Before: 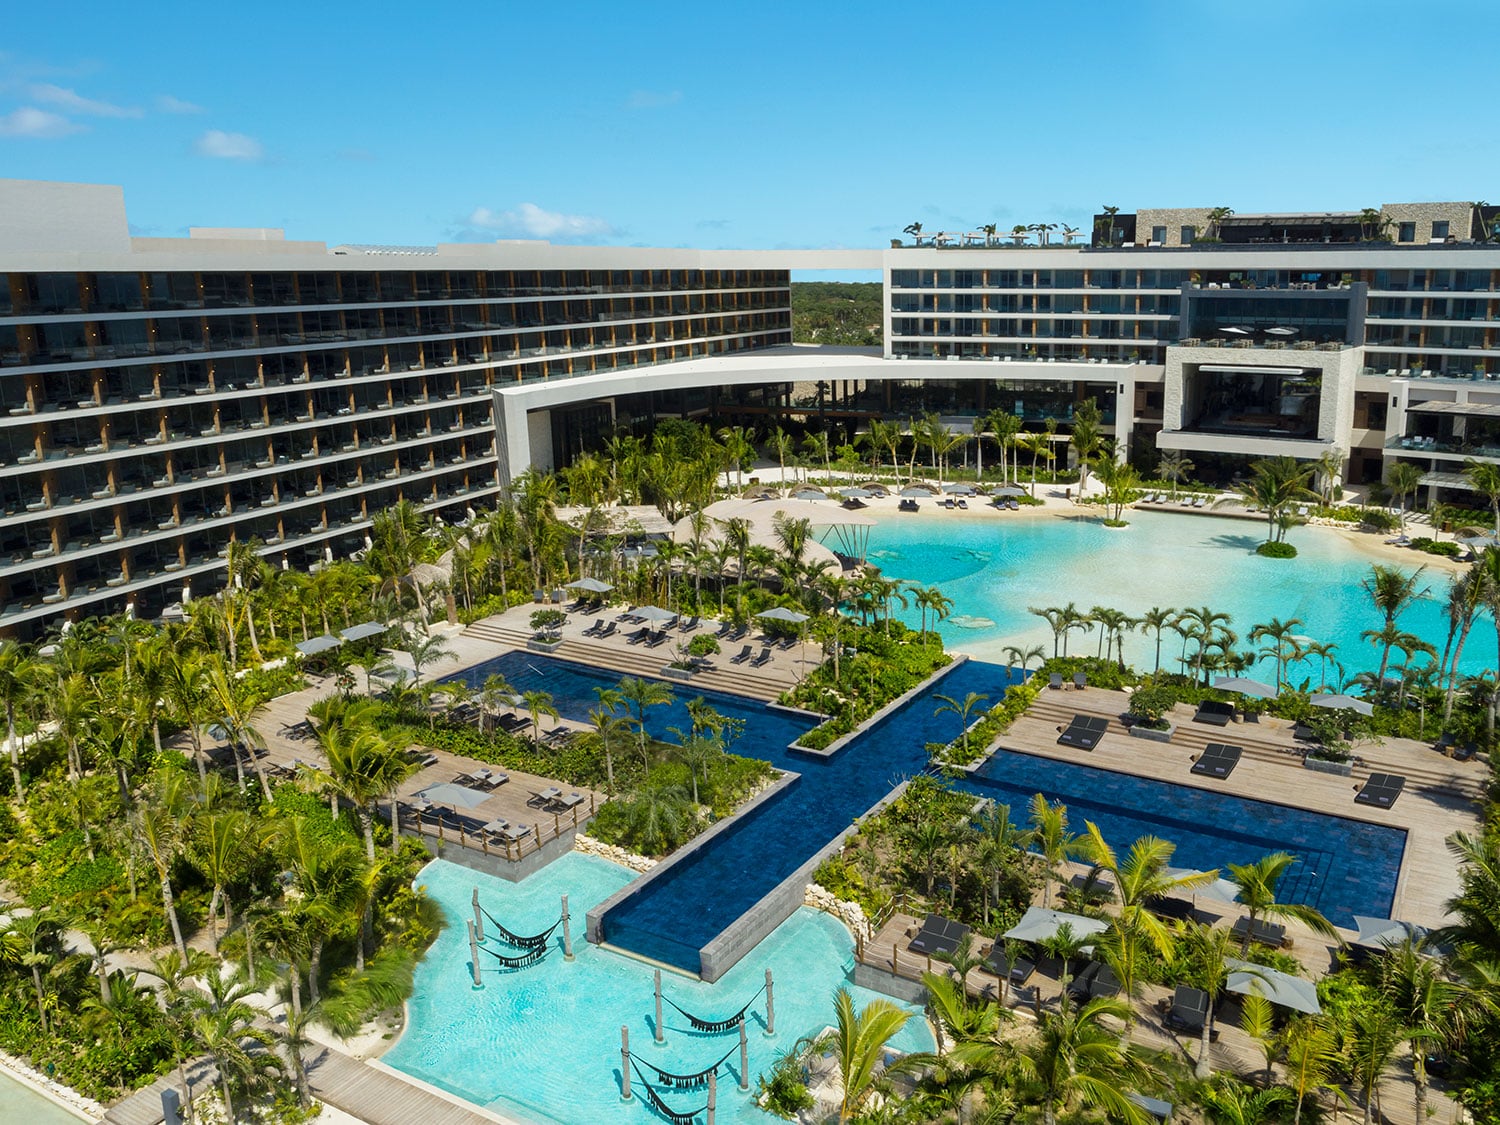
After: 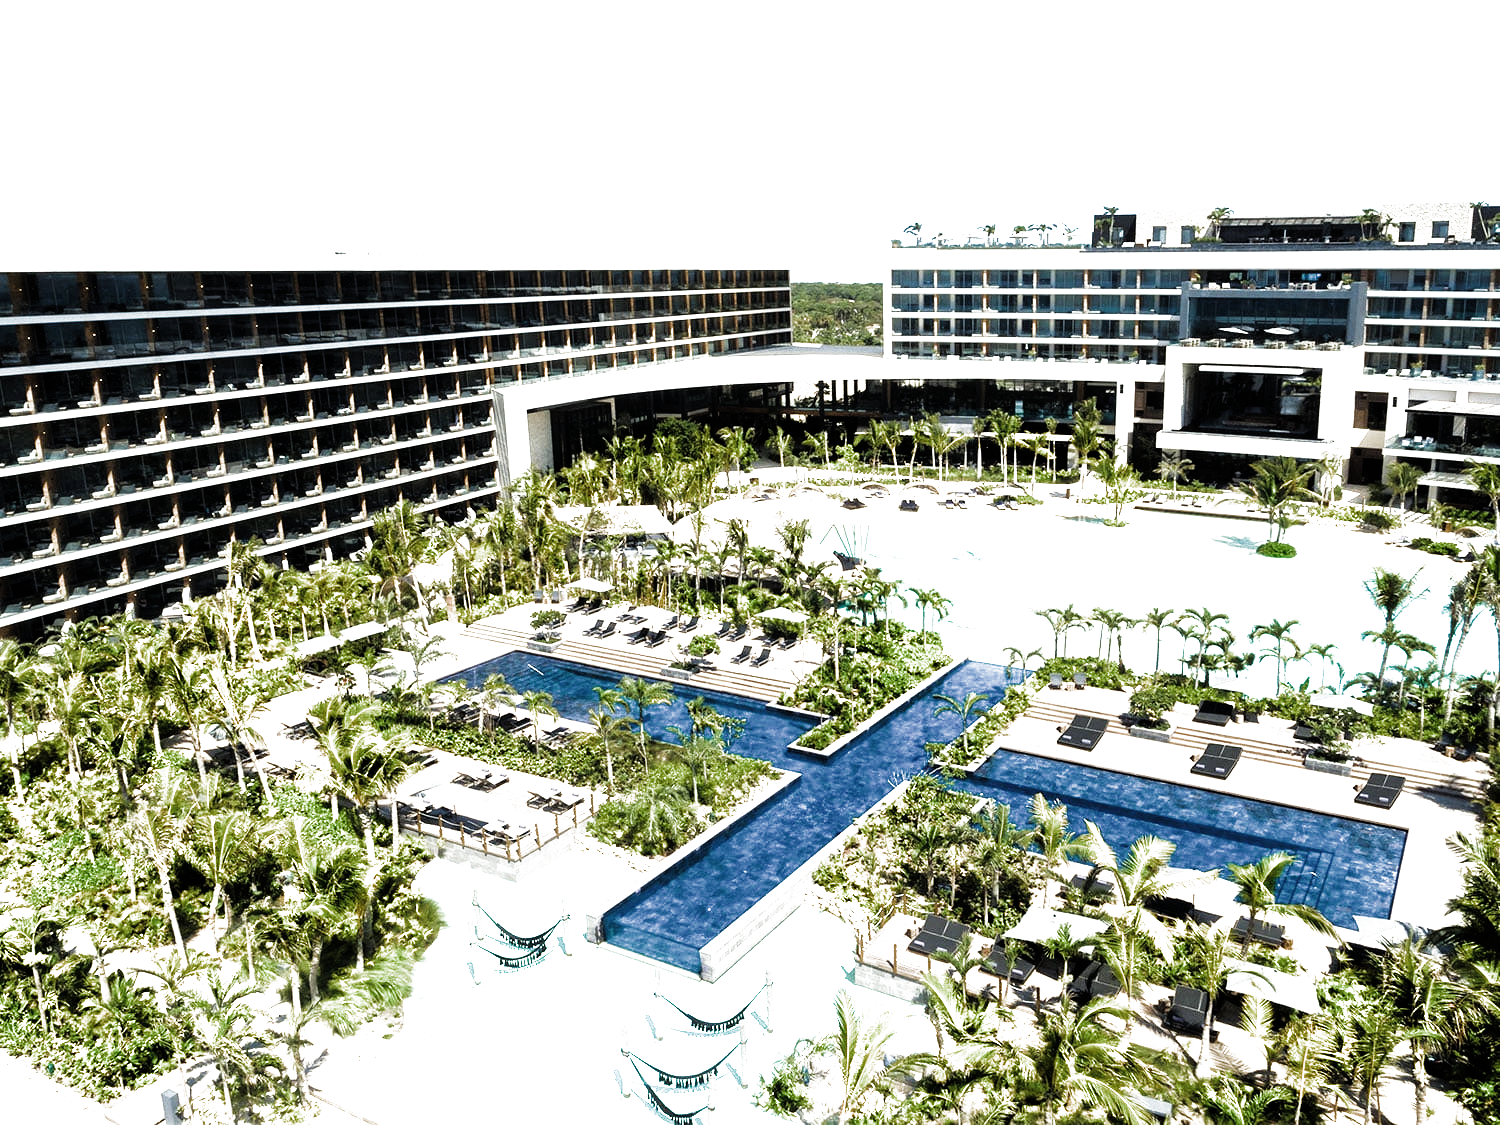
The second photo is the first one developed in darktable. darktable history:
tone equalizer: -8 EV -0.761 EV, -7 EV -0.698 EV, -6 EV -0.634 EV, -5 EV -0.415 EV, -3 EV 0.385 EV, -2 EV 0.6 EV, -1 EV 0.7 EV, +0 EV 0.752 EV
exposure: black level correction 0, exposure 0.7 EV, compensate highlight preservation false
filmic rgb: black relative exposure -8.02 EV, white relative exposure 2.19 EV, threshold 5.95 EV, hardness 6.9, color science v4 (2020), enable highlight reconstruction true
